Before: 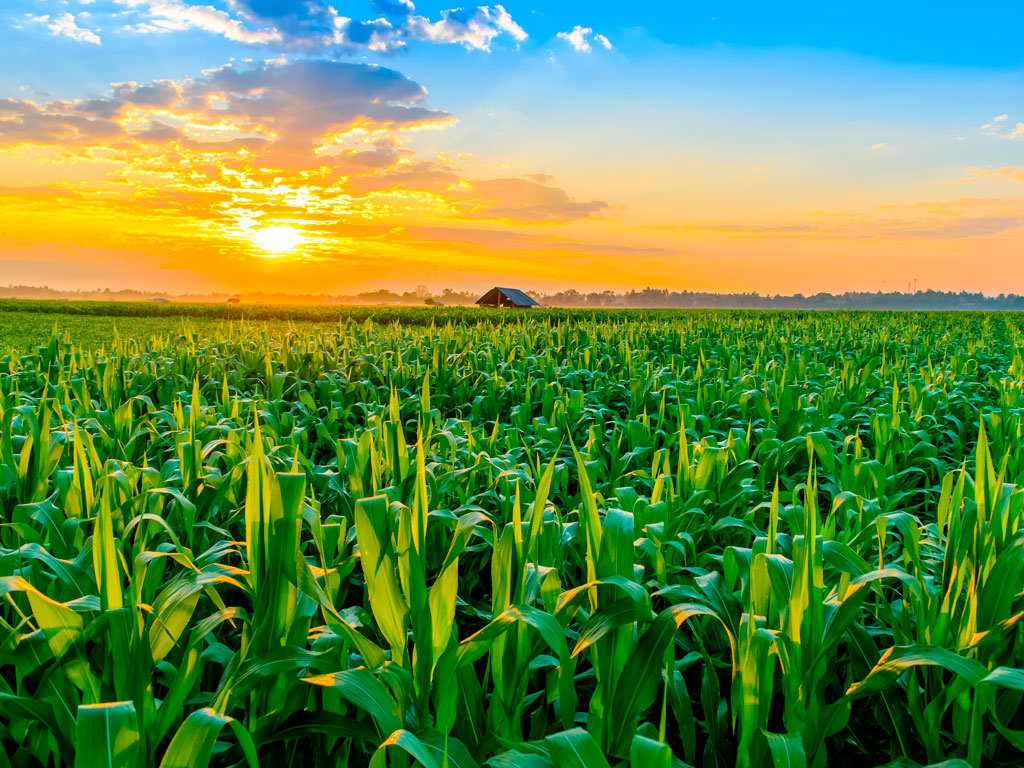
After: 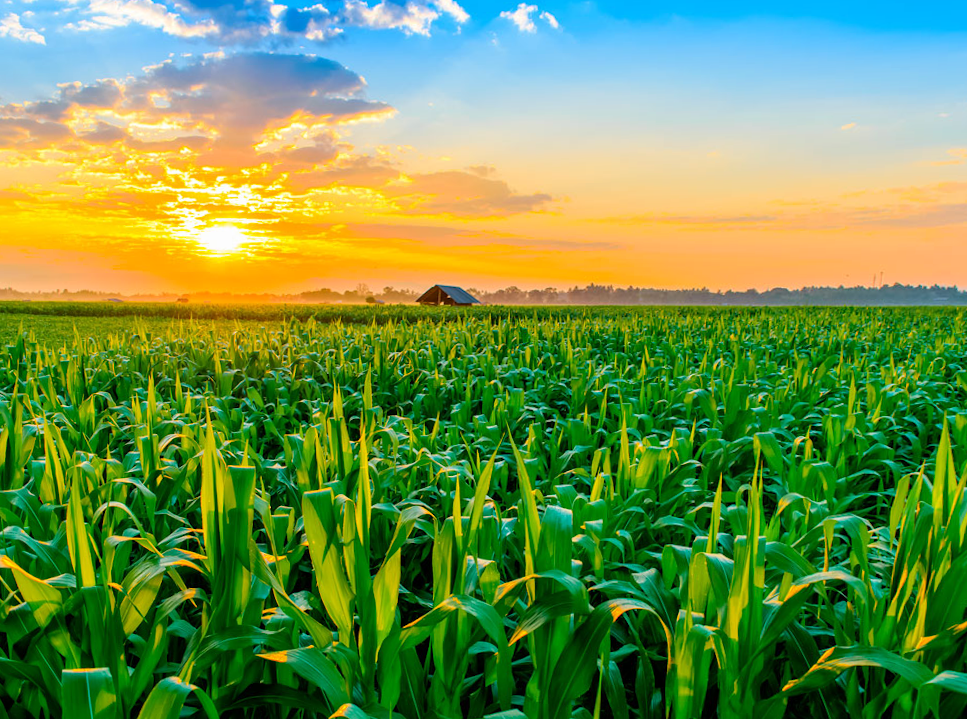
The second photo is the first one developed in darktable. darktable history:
tone equalizer: on, module defaults
rotate and perspective: rotation 0.062°, lens shift (vertical) 0.115, lens shift (horizontal) -0.133, crop left 0.047, crop right 0.94, crop top 0.061, crop bottom 0.94
